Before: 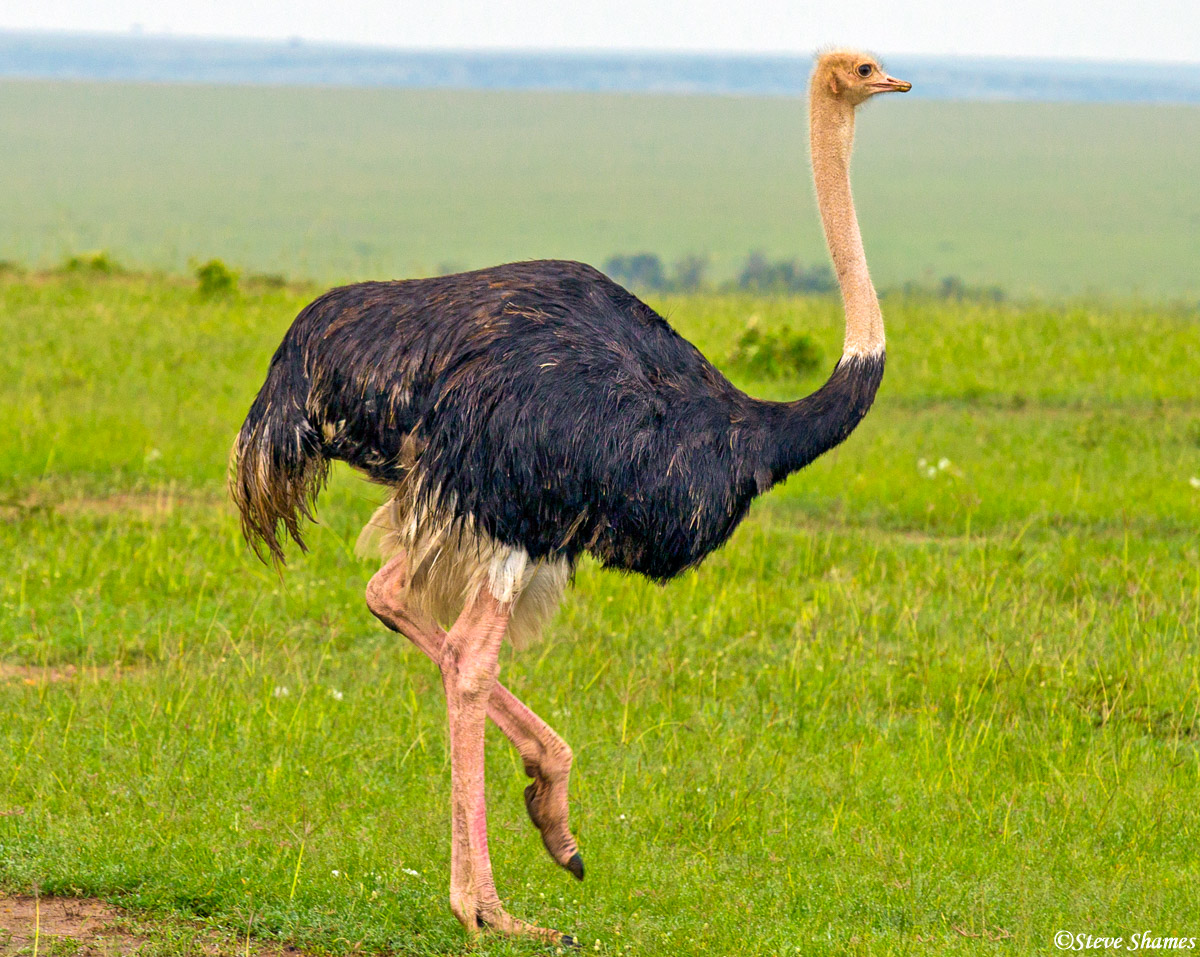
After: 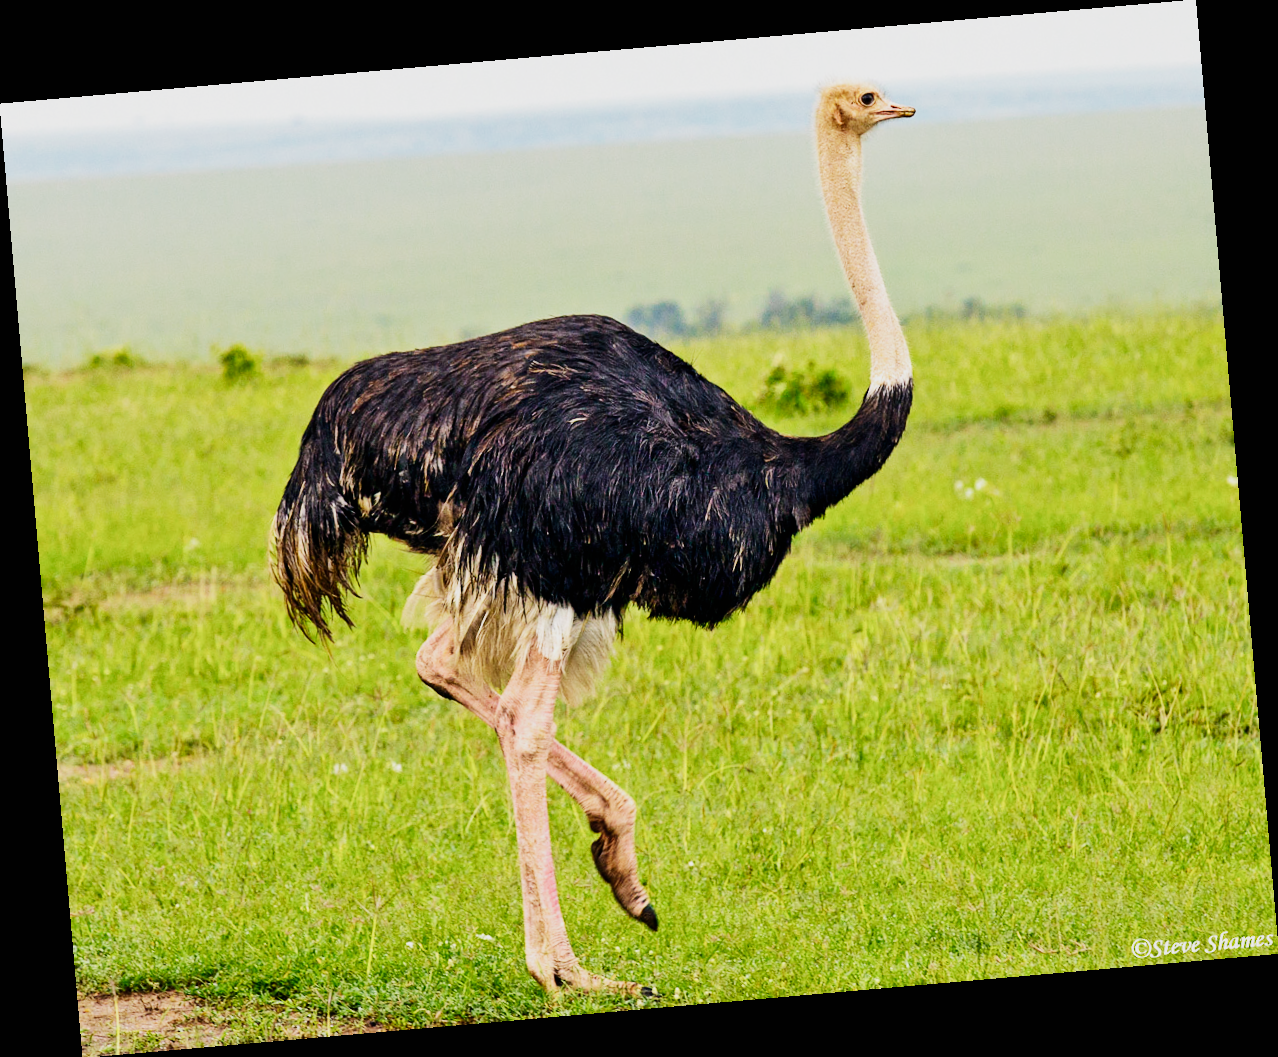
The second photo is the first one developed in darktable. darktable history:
sigmoid: skew -0.2, preserve hue 0%, red attenuation 0.1, red rotation 0.035, green attenuation 0.1, green rotation -0.017, blue attenuation 0.15, blue rotation -0.052, base primaries Rec2020
tone equalizer: -8 EV -0.75 EV, -7 EV -0.7 EV, -6 EV -0.6 EV, -5 EV -0.4 EV, -3 EV 0.4 EV, -2 EV 0.6 EV, -1 EV 0.7 EV, +0 EV 0.75 EV, edges refinement/feathering 500, mask exposure compensation -1.57 EV, preserve details no
rotate and perspective: rotation -4.98°, automatic cropping off
